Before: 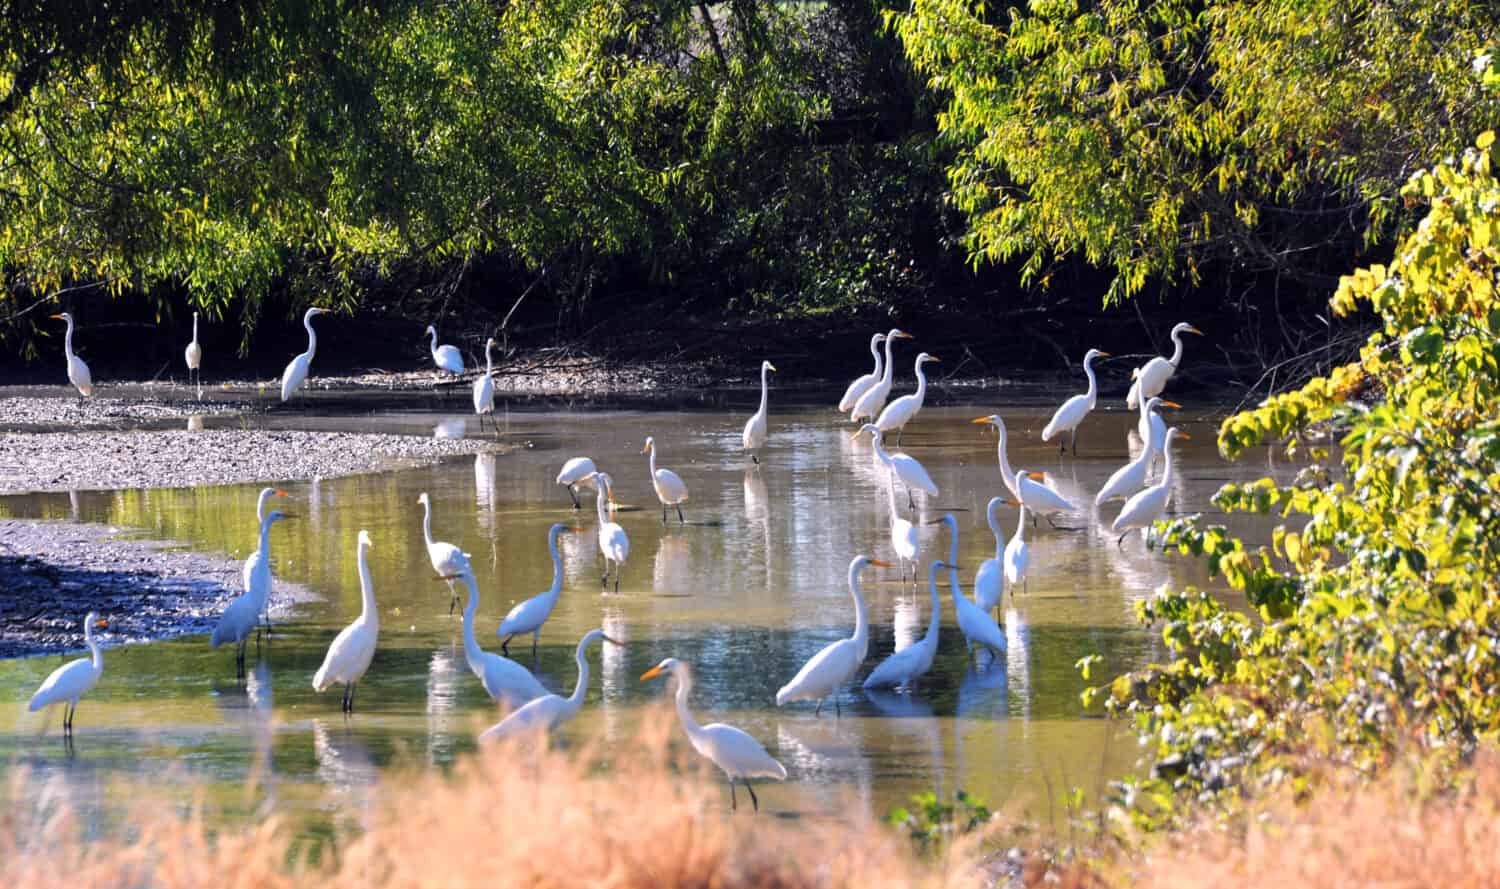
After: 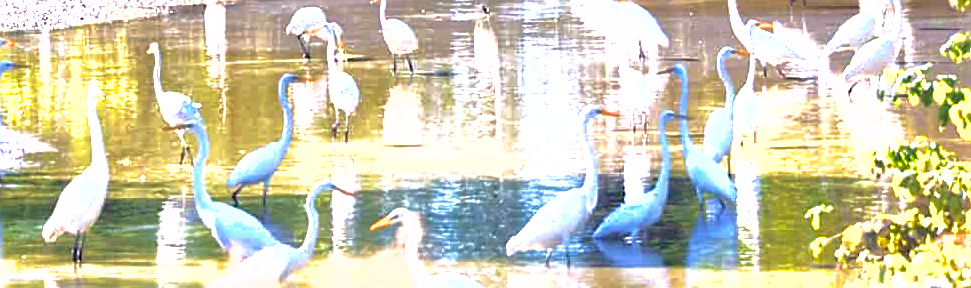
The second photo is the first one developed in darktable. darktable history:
sharpen: on, module defaults
shadows and highlights: on, module defaults
exposure: black level correction 0.001, exposure 1.731 EV, compensate highlight preservation false
crop: left 18.023%, top 50.669%, right 17.18%, bottom 16.86%
velvia: on, module defaults
